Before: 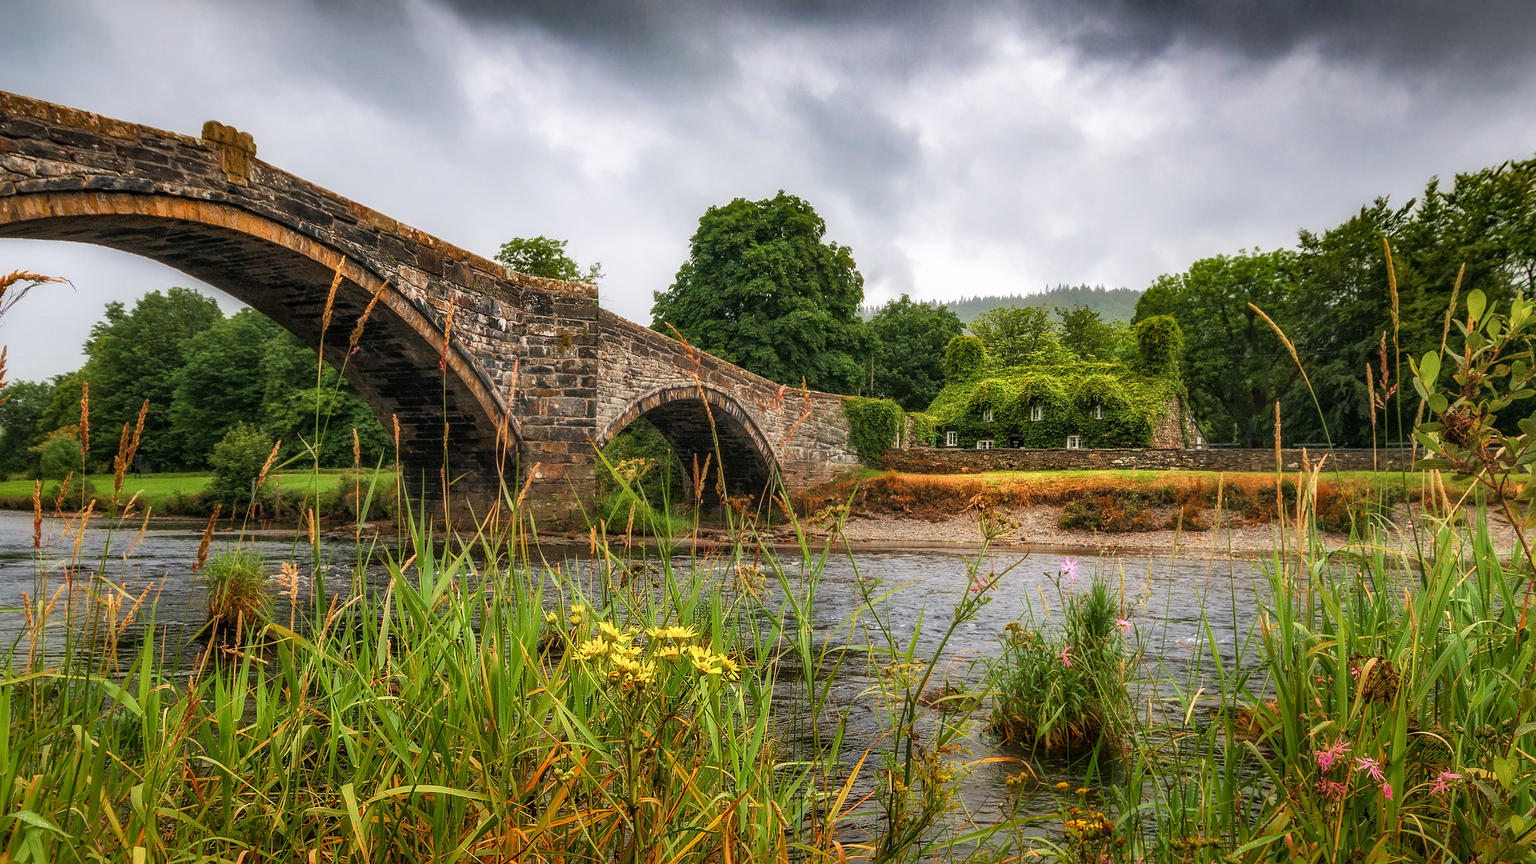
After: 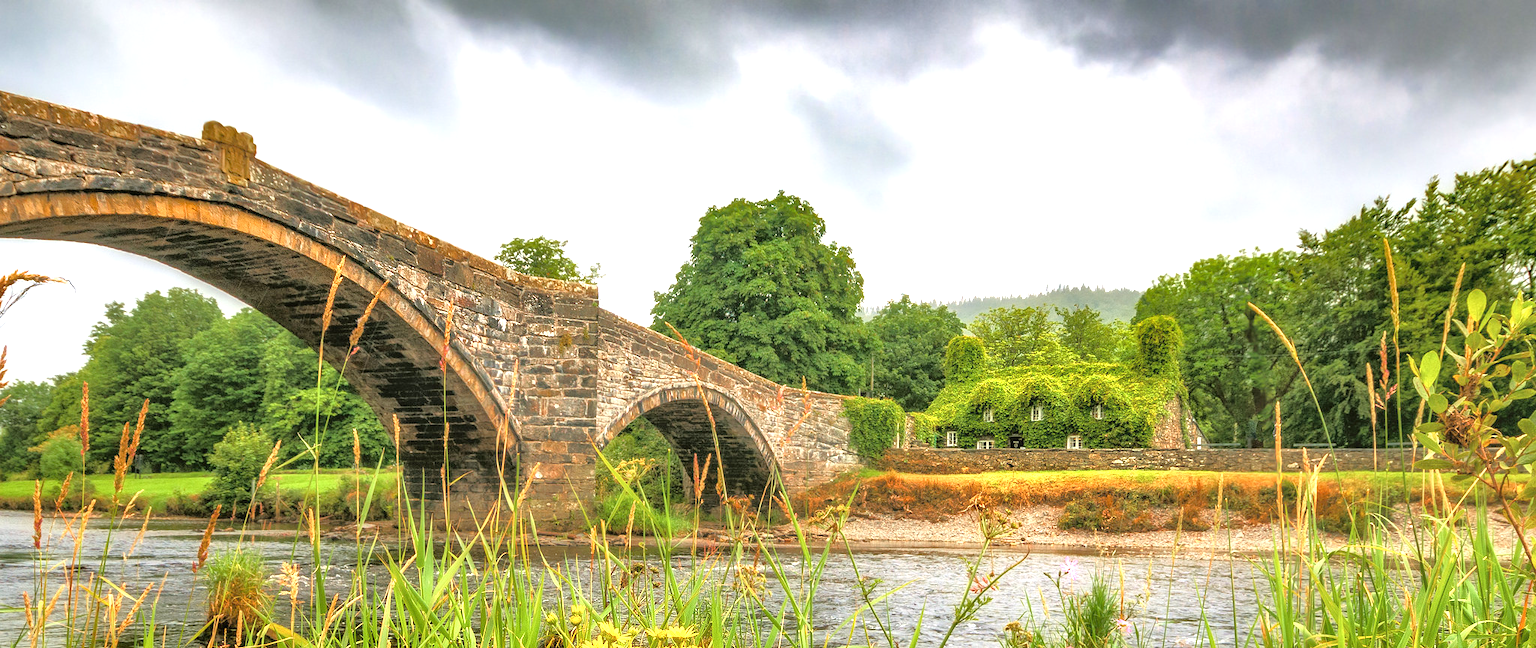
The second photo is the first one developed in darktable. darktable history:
crop: bottom 24.967%
tone equalizer: -7 EV 0.15 EV, -6 EV 0.6 EV, -5 EV 1.15 EV, -4 EV 1.33 EV, -3 EV 1.15 EV, -2 EV 0.6 EV, -1 EV 0.15 EV, mask exposure compensation -0.5 EV
exposure: exposure 1 EV, compensate highlight preservation false
color balance: mode lift, gamma, gain (sRGB), lift [1.04, 1, 1, 0.97], gamma [1.01, 1, 1, 0.97], gain [0.96, 1, 1, 0.97]
